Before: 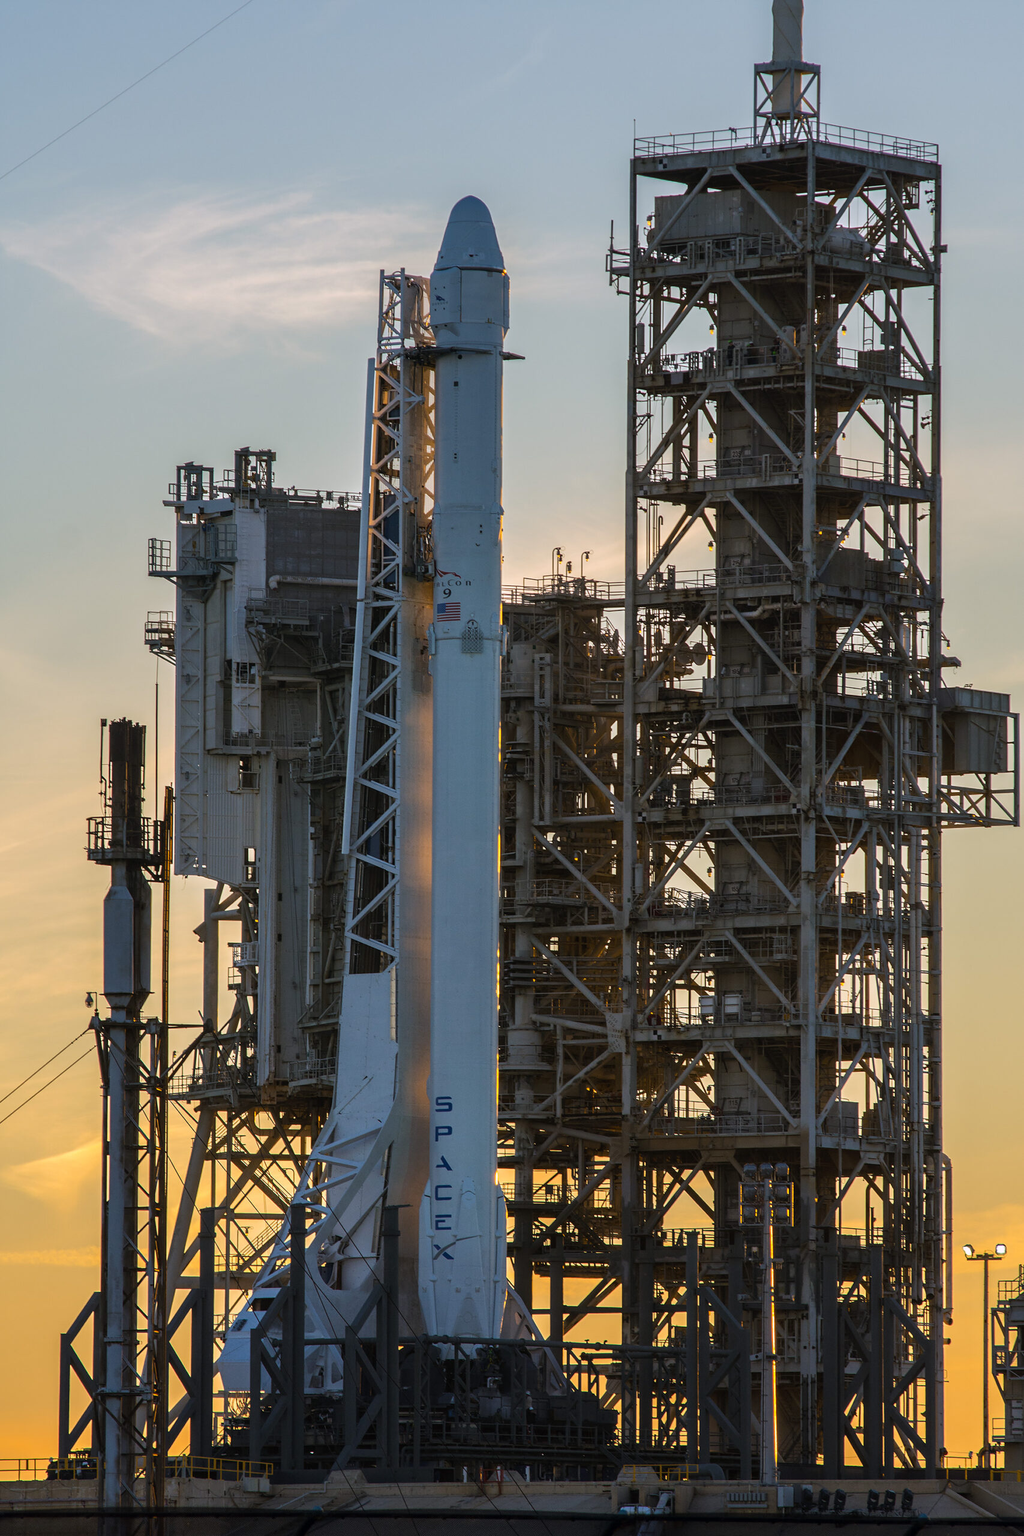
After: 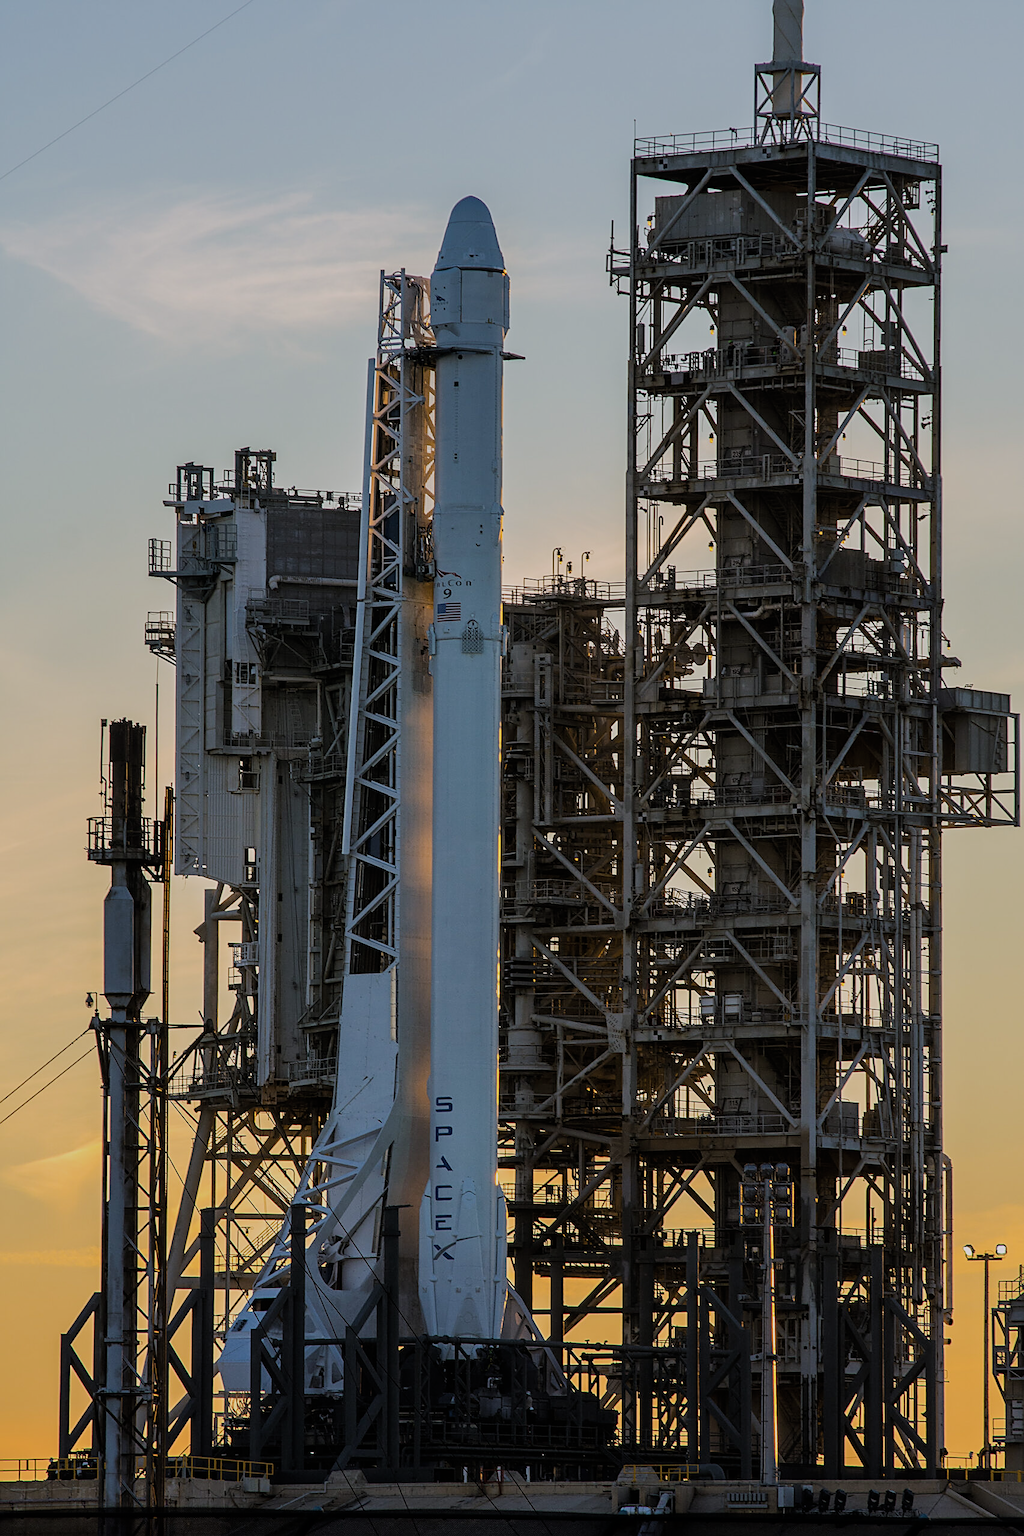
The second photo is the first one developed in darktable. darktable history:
sharpen: on, module defaults
filmic rgb: black relative exposure -7.65 EV, white relative exposure 4.56 EV, hardness 3.61
color balance rgb: linear chroma grading › global chroma 9.978%, perceptual saturation grading › global saturation 0.956%, global vibrance 11.1%
color correction: highlights b* -0.051, saturation 0.845
